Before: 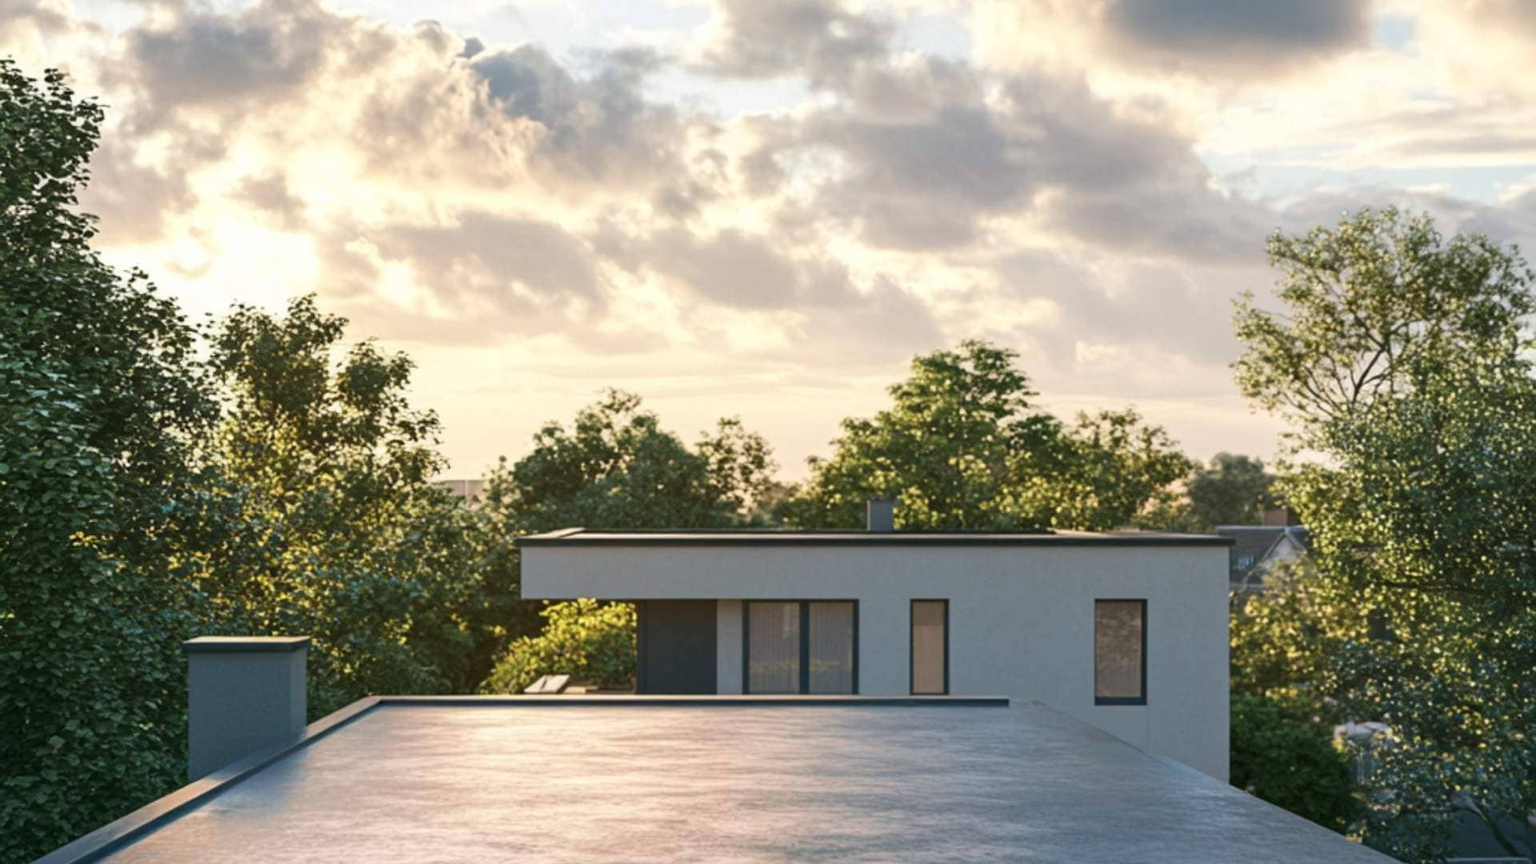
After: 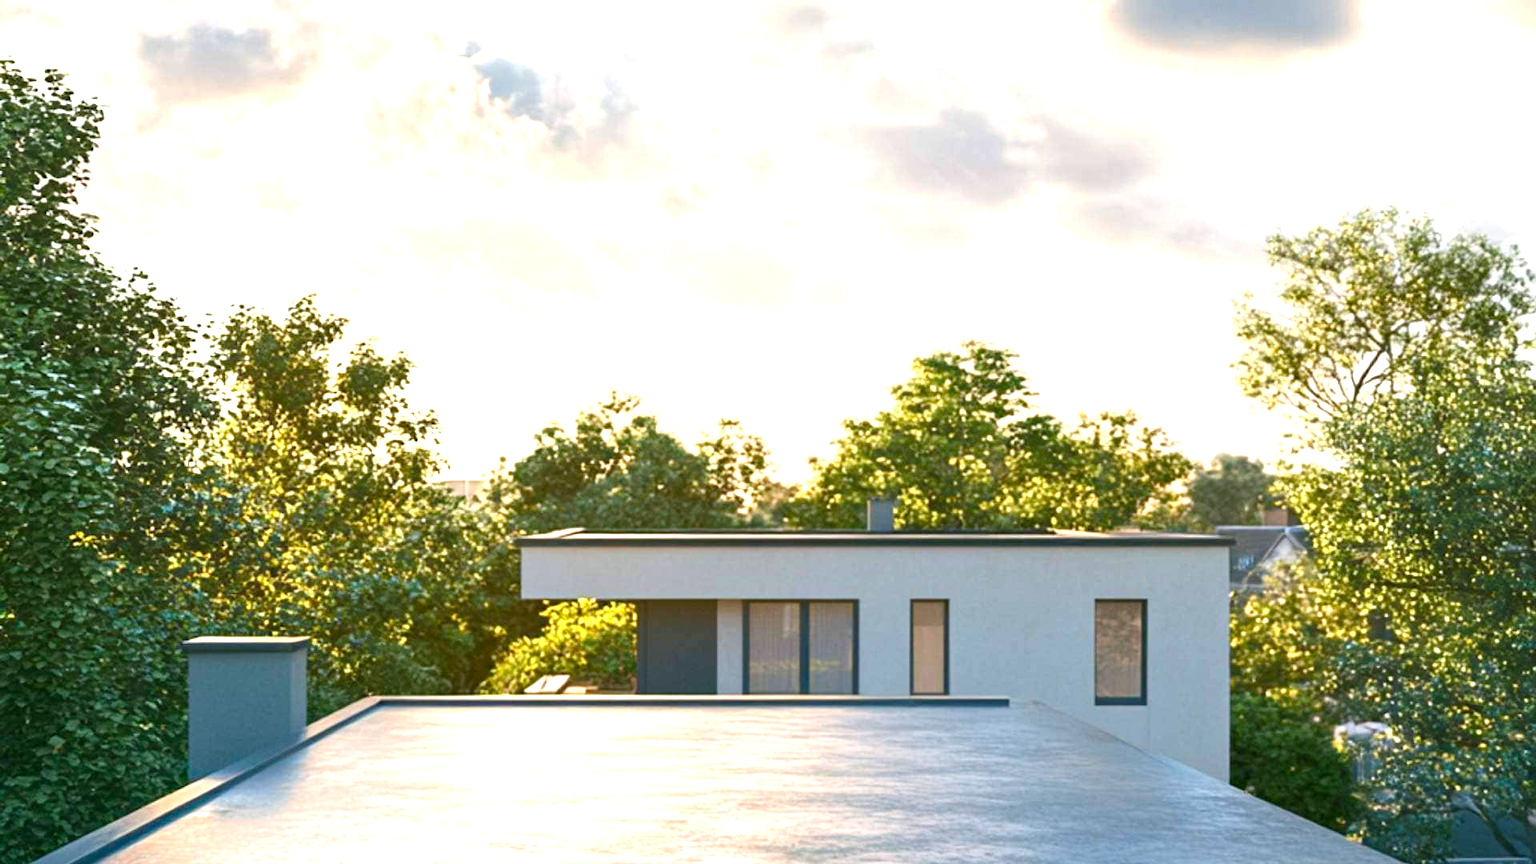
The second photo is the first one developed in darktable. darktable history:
exposure: black level correction 0, exposure 1.1 EV, compensate highlight preservation false
color balance rgb: perceptual saturation grading › global saturation 35%, perceptual saturation grading › highlights -25%, perceptual saturation grading › shadows 25%, global vibrance 10%
